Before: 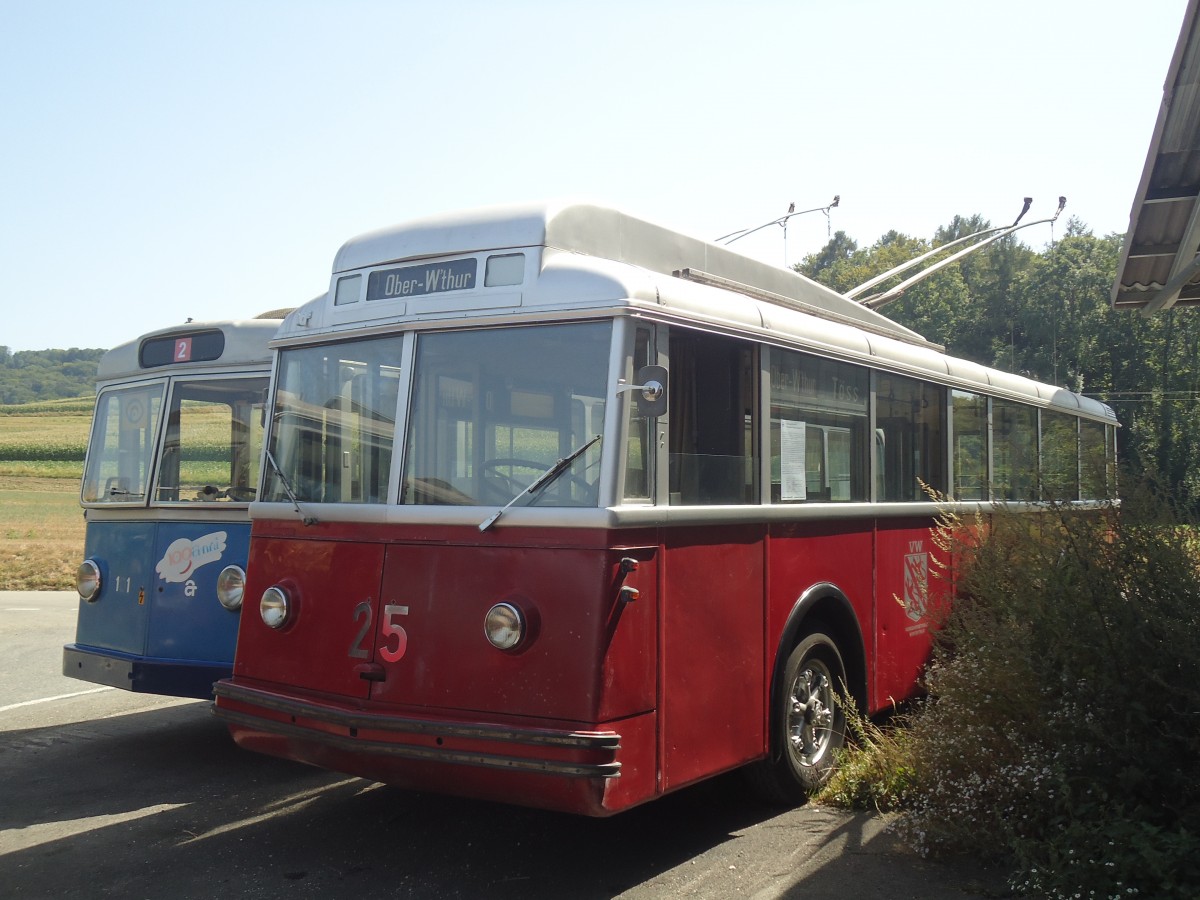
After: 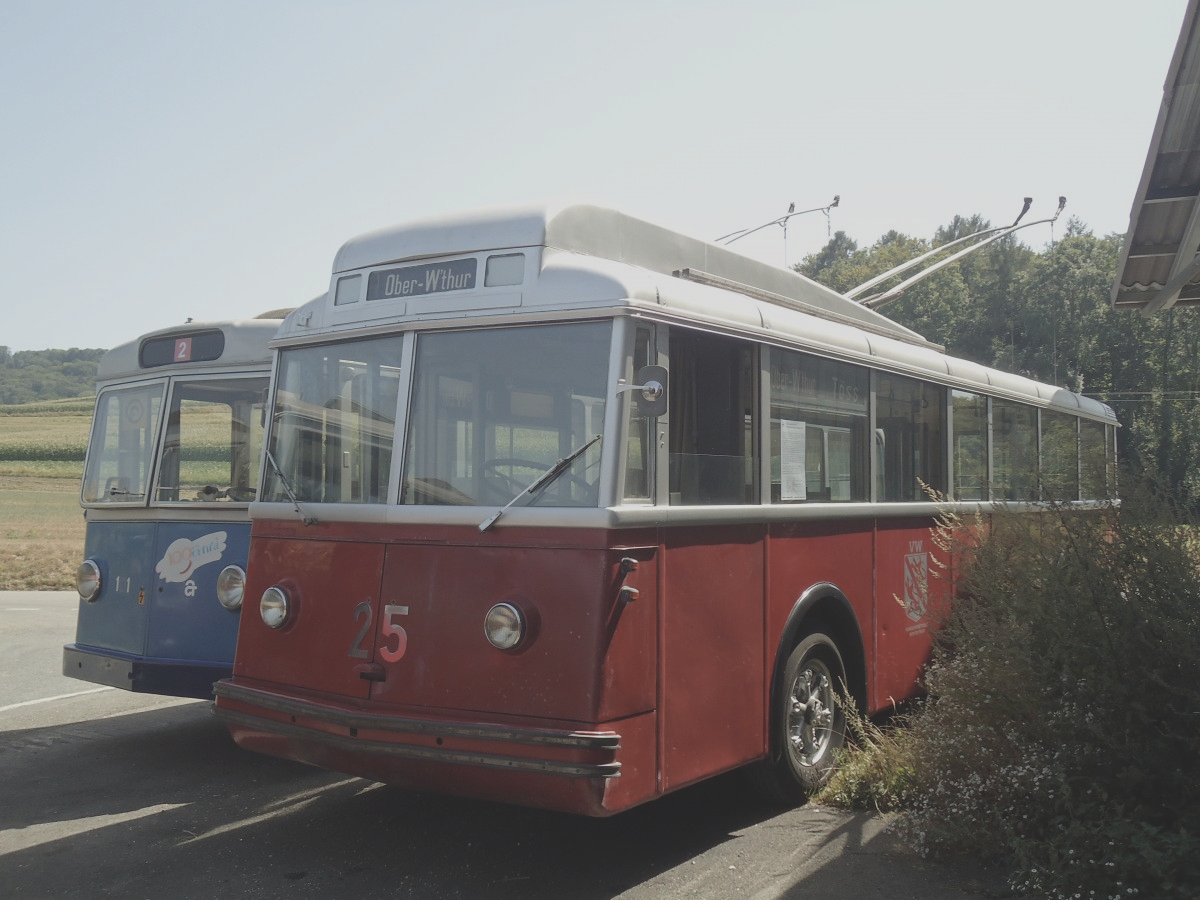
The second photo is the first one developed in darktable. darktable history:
contrast brightness saturation: contrast -0.258, saturation -0.423
